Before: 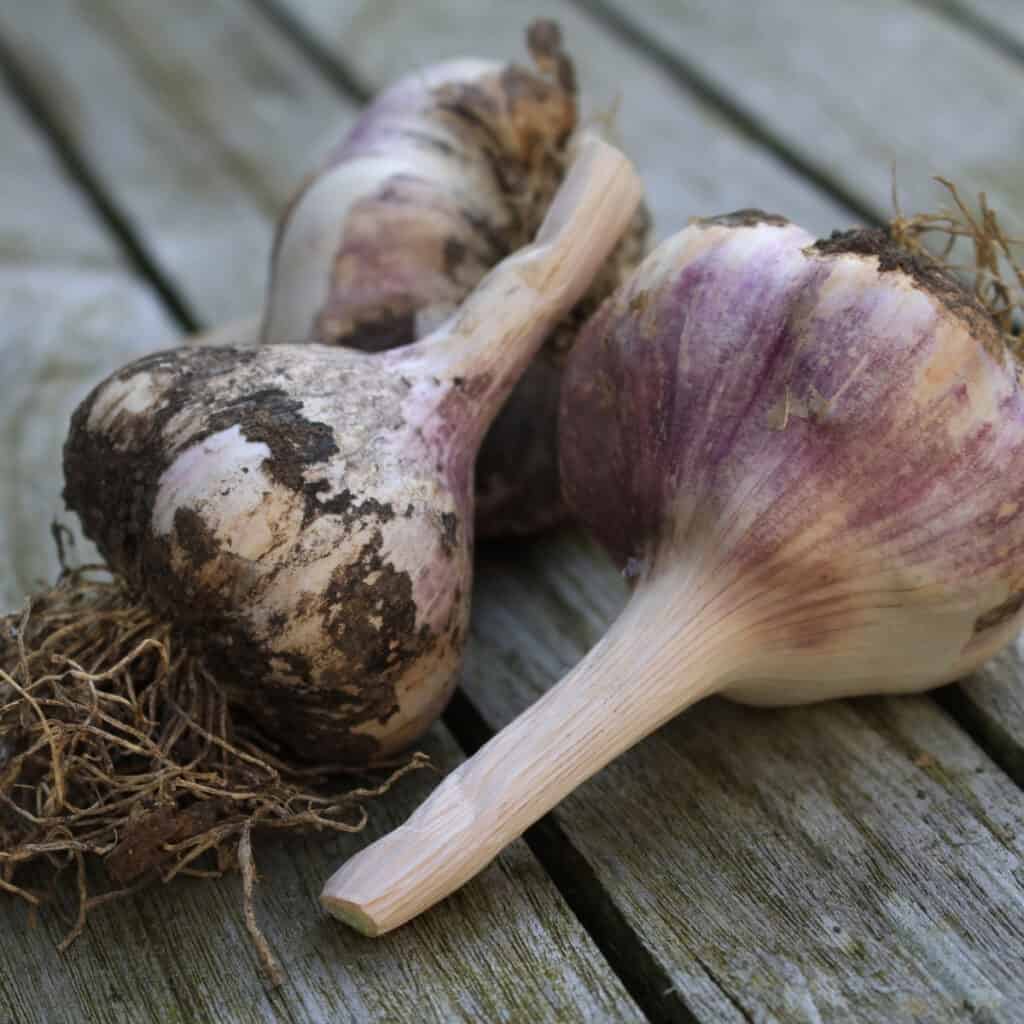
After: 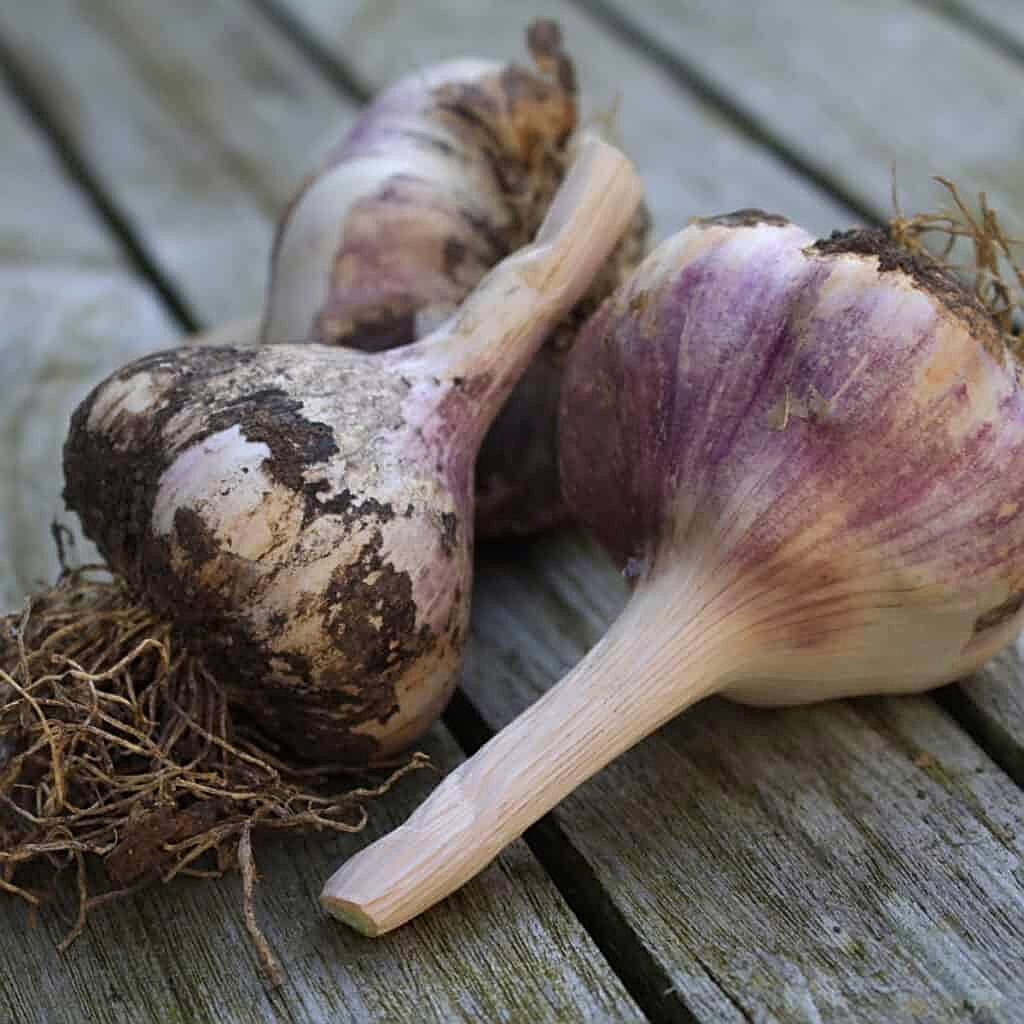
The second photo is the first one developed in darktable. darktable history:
color balance rgb: shadows lift › chroma 2.964%, shadows lift › hue 277.76°, perceptual saturation grading › global saturation 14.664%
sharpen: on, module defaults
